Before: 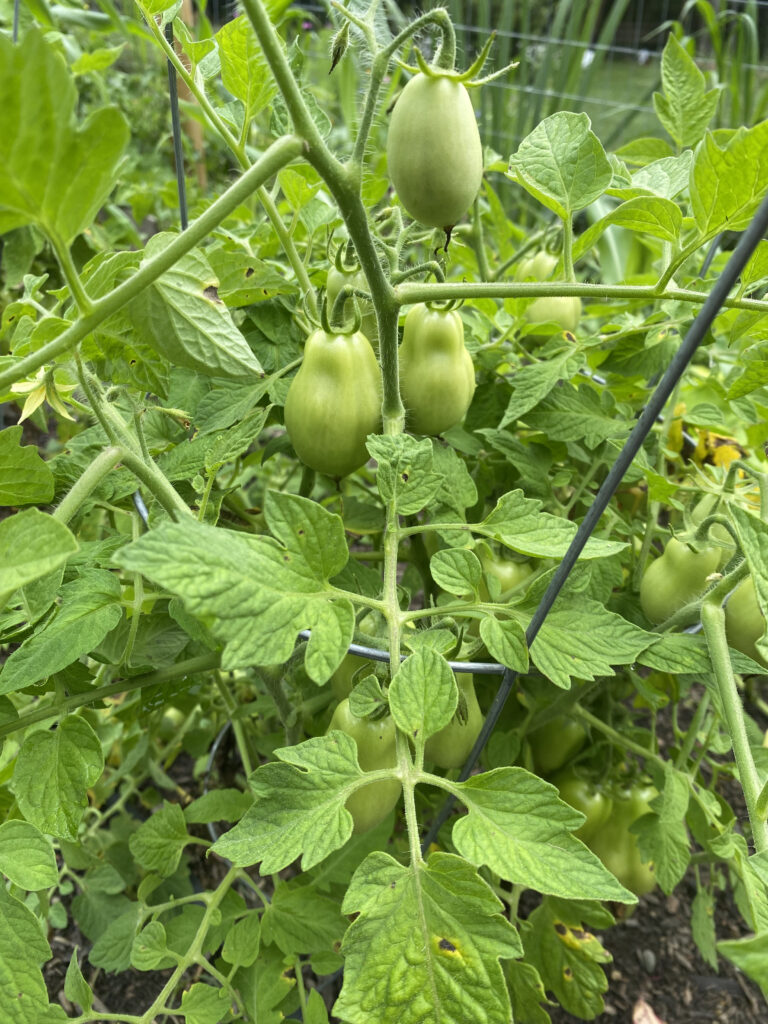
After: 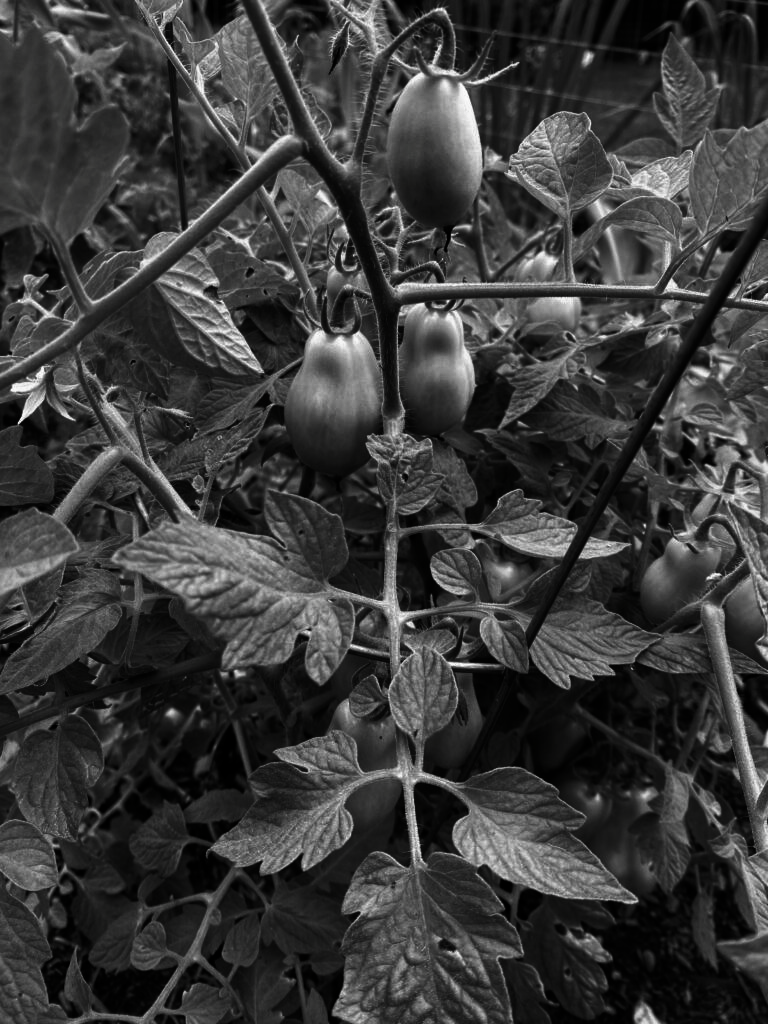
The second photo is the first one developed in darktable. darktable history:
contrast brightness saturation: contrast 0.021, brightness -0.981, saturation -0.997
